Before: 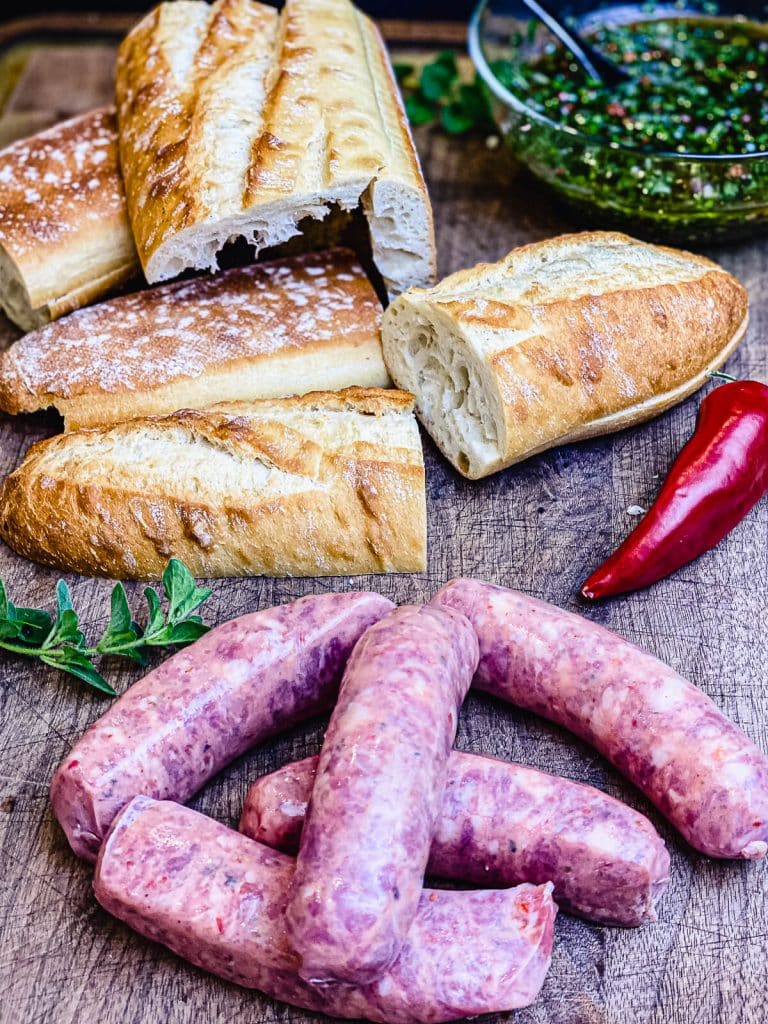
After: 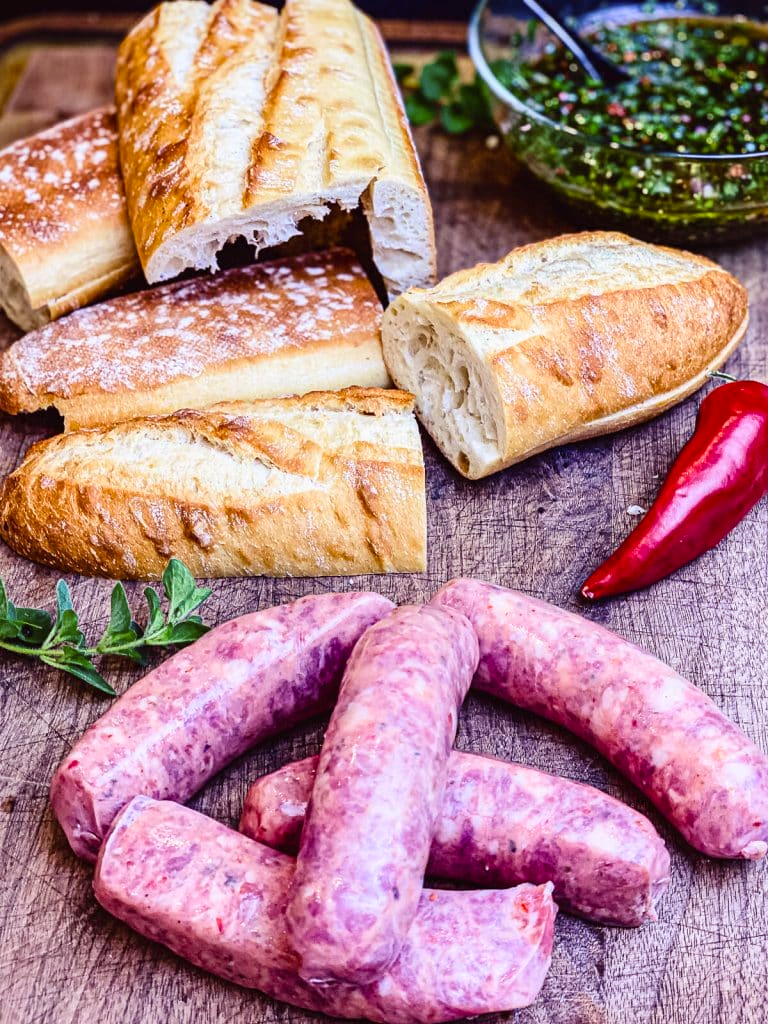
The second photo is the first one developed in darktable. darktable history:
rgb levels: mode RGB, independent channels, levels [[0, 0.474, 1], [0, 0.5, 1], [0, 0.5, 1]]
contrast brightness saturation: contrast 0.1, brightness 0.03, saturation 0.09
